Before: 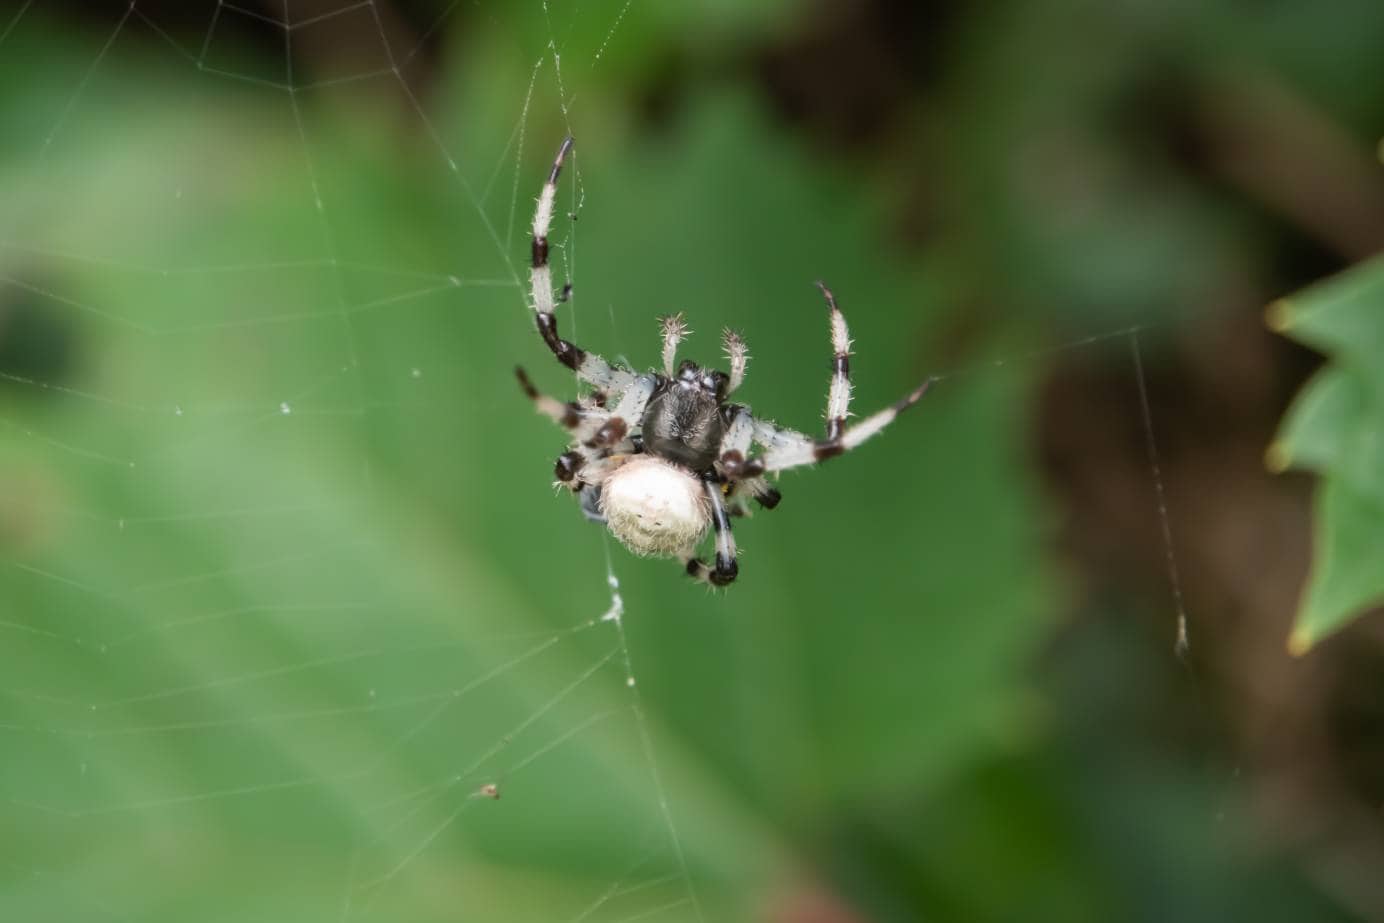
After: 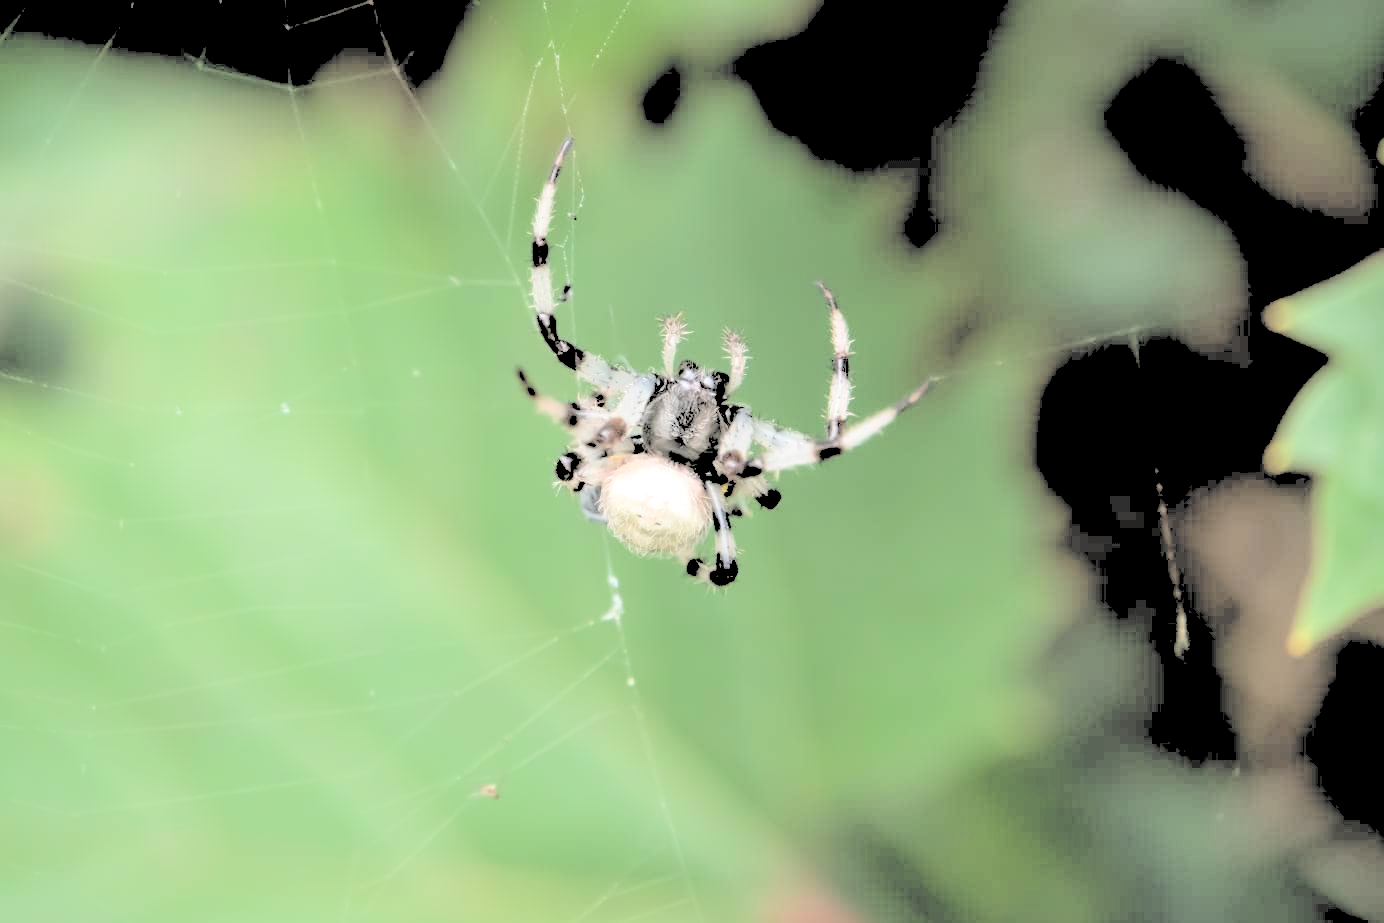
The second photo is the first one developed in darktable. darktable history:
contrast brightness saturation: brightness 1
color balance rgb: saturation formula JzAzBz (2021)
rgb levels: levels [[0.034, 0.472, 0.904], [0, 0.5, 1], [0, 0.5, 1]]
